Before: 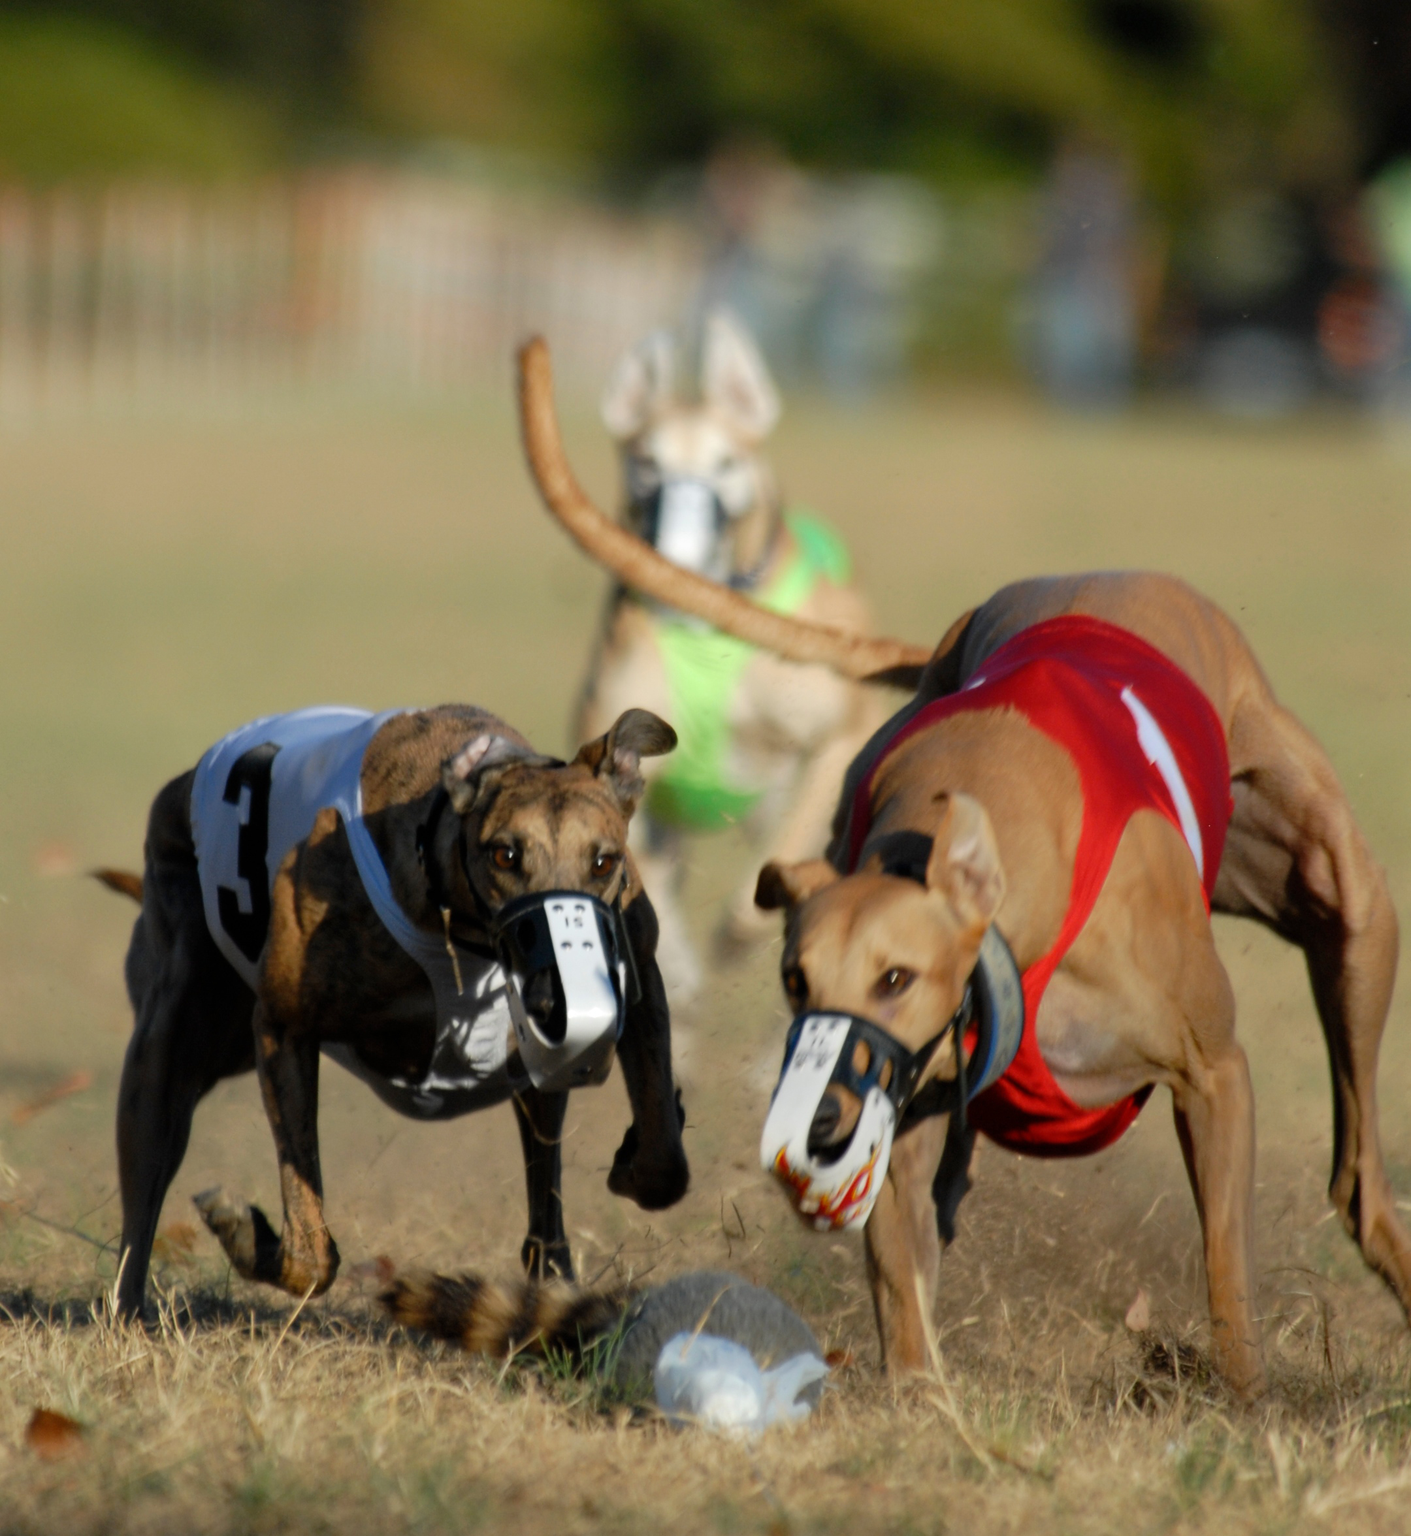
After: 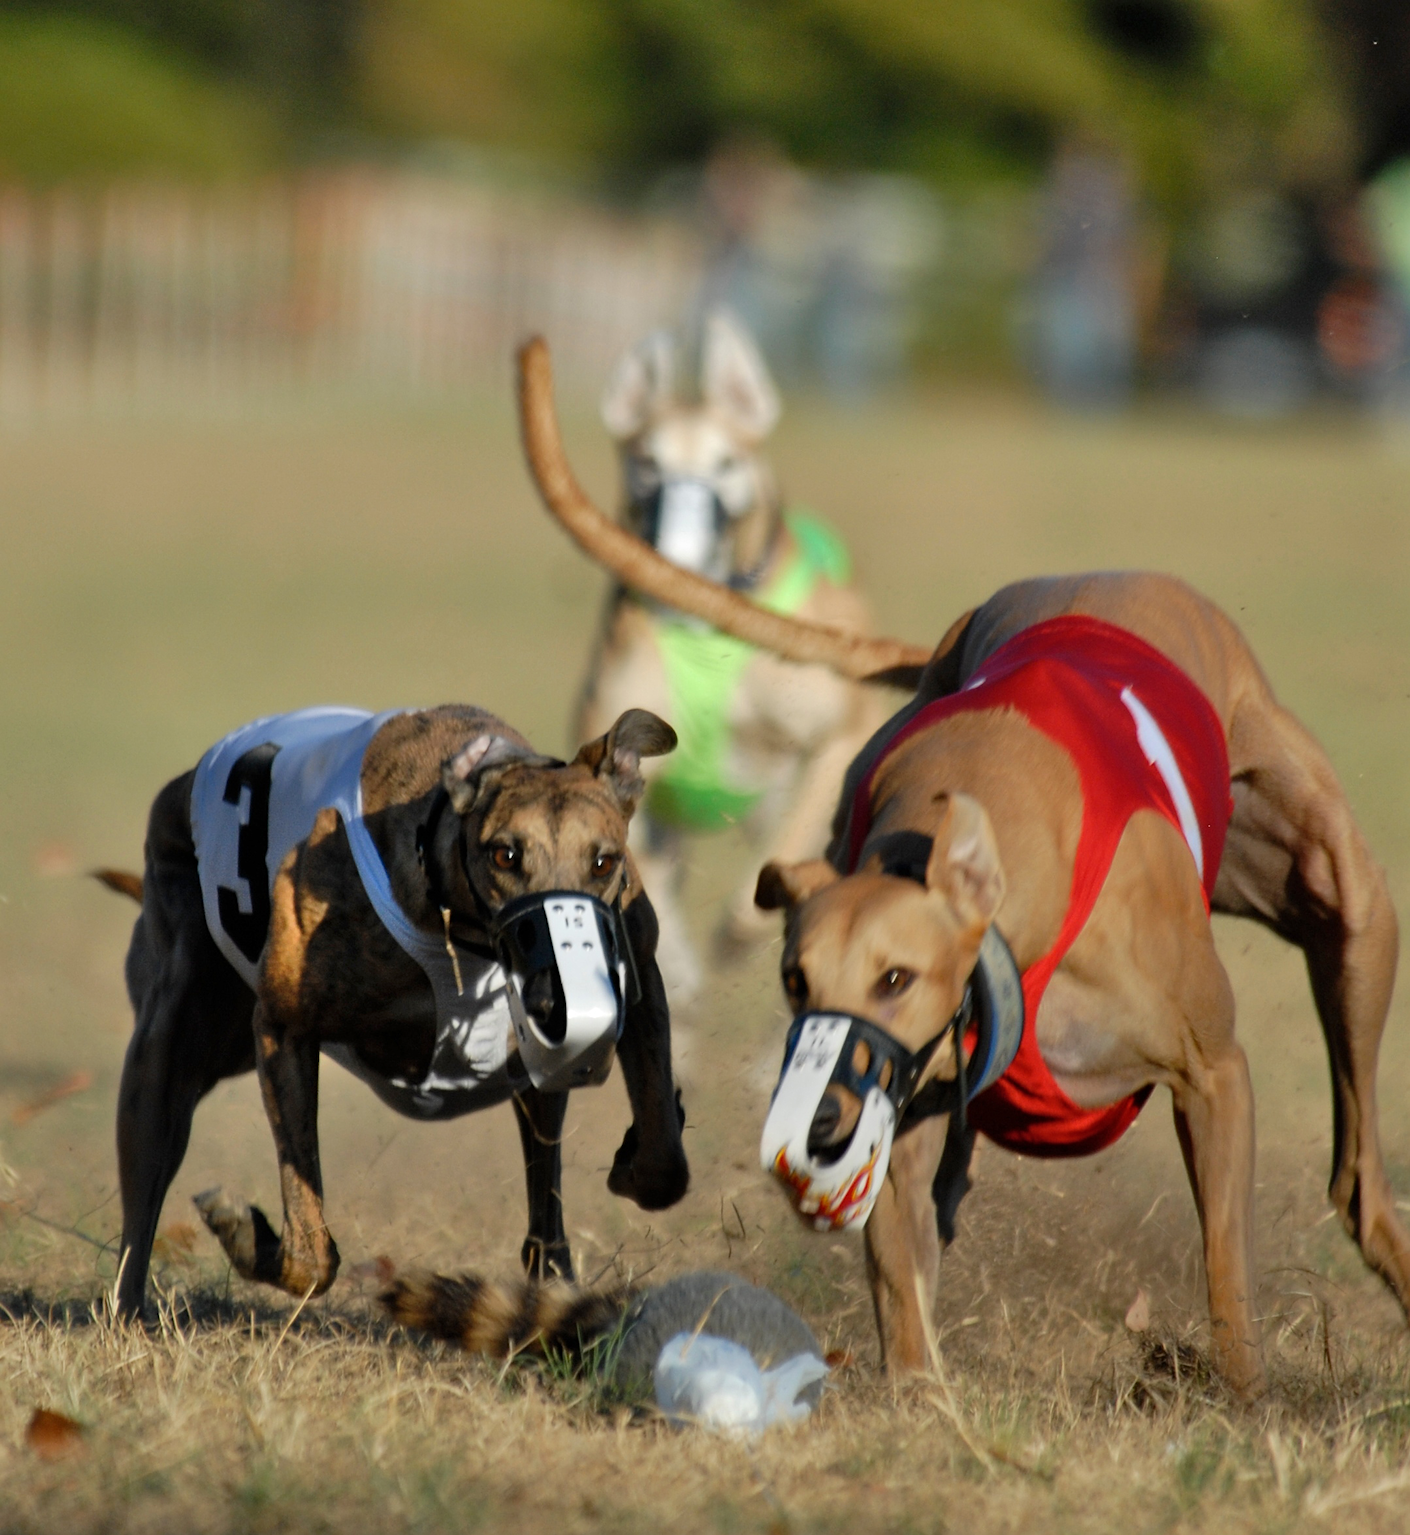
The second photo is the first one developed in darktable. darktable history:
sharpen: radius 2.194, amount 0.387, threshold 0.082
shadows and highlights: shadows 52.92, soften with gaussian
